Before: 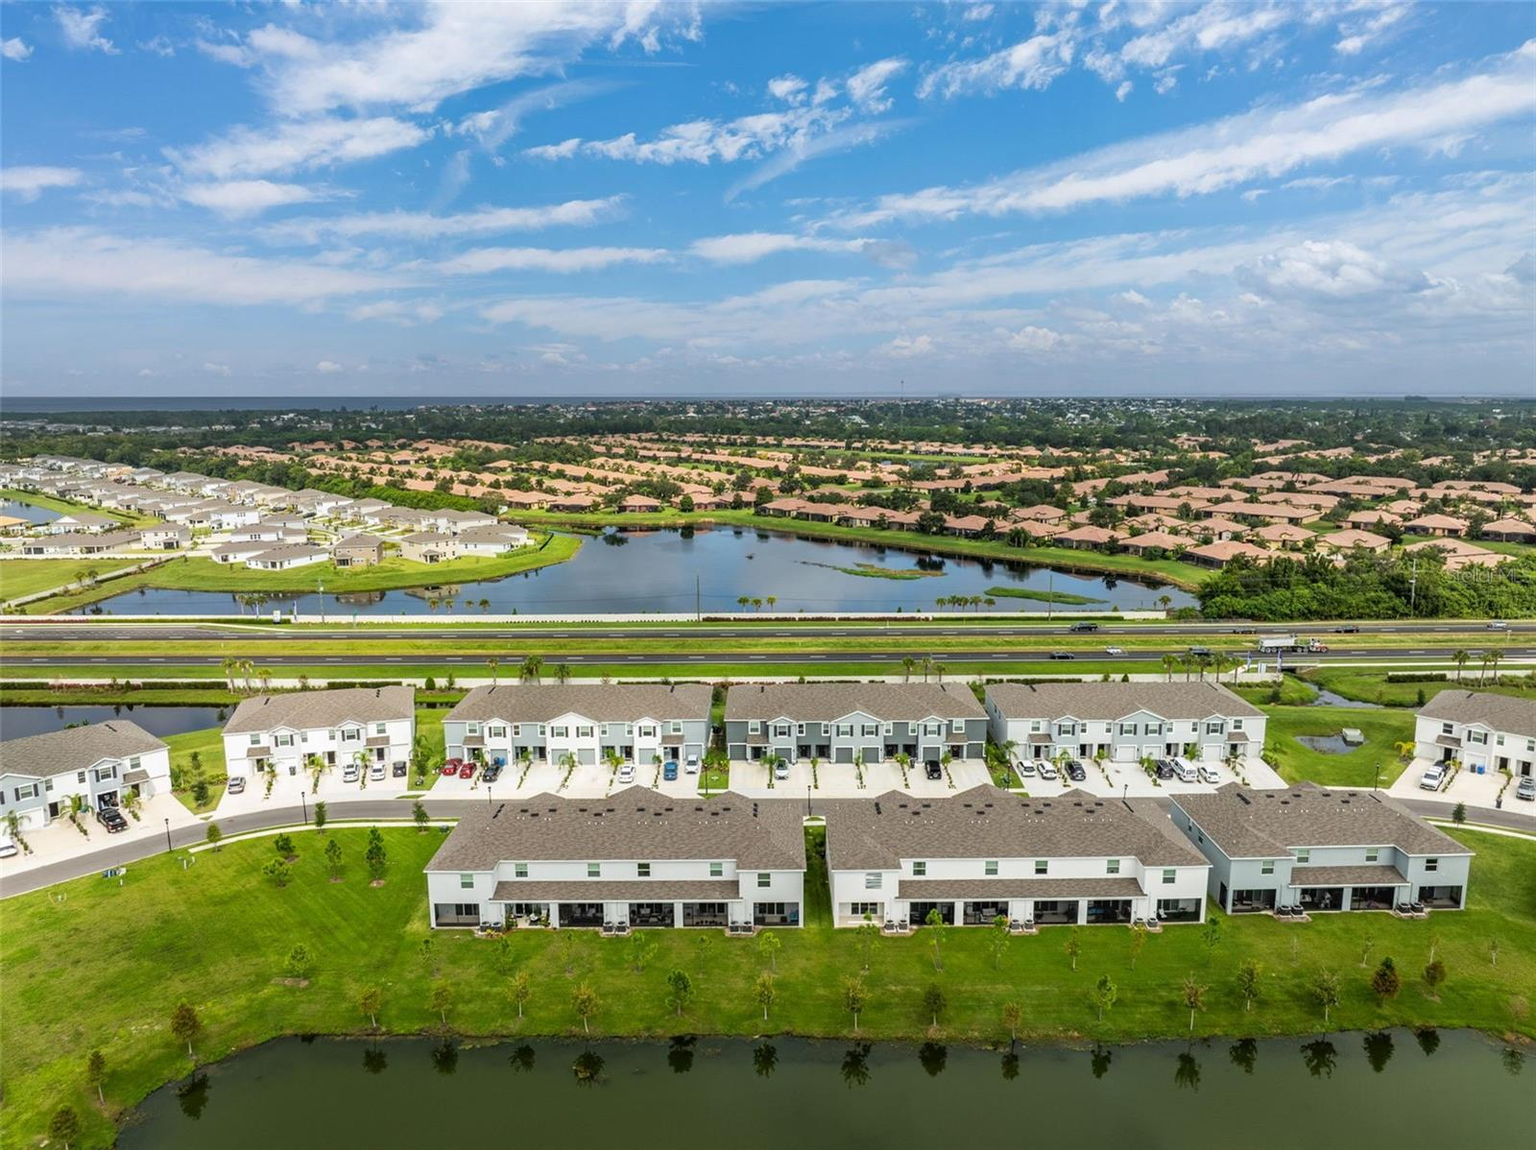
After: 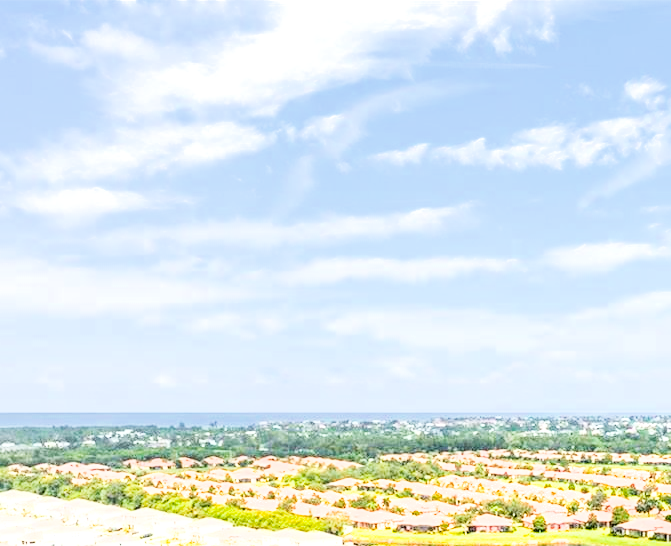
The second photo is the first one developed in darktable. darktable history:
crop and rotate: left 11.031%, top 0.12%, right 46.979%, bottom 54.228%
exposure: exposure 2.99 EV, compensate exposure bias true, compensate highlight preservation false
local contrast: highlights 27%, shadows 75%, midtone range 0.75
filmic rgb: black relative exposure -7.49 EV, white relative exposure 4.99 EV, hardness 3.34, contrast 1.3
color zones: curves: ch1 [(0.24, 0.629) (0.75, 0.5)]; ch2 [(0.255, 0.454) (0.745, 0.491)]
